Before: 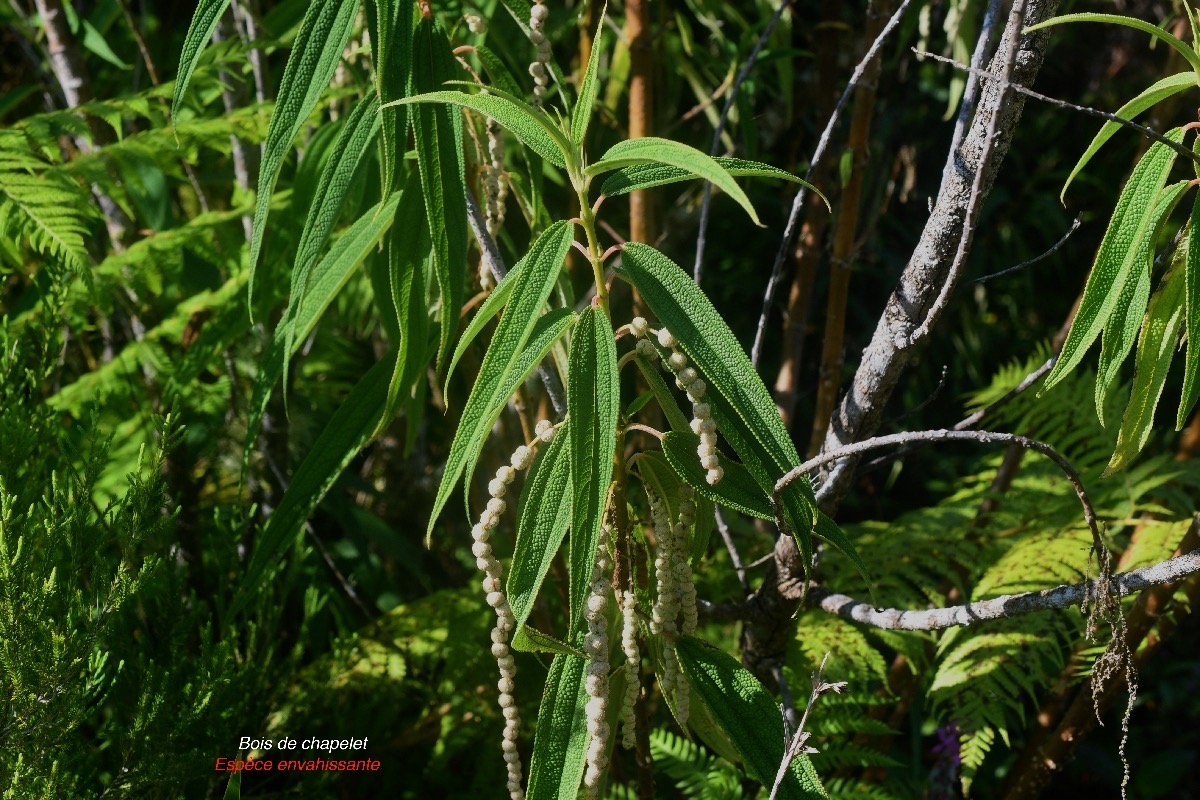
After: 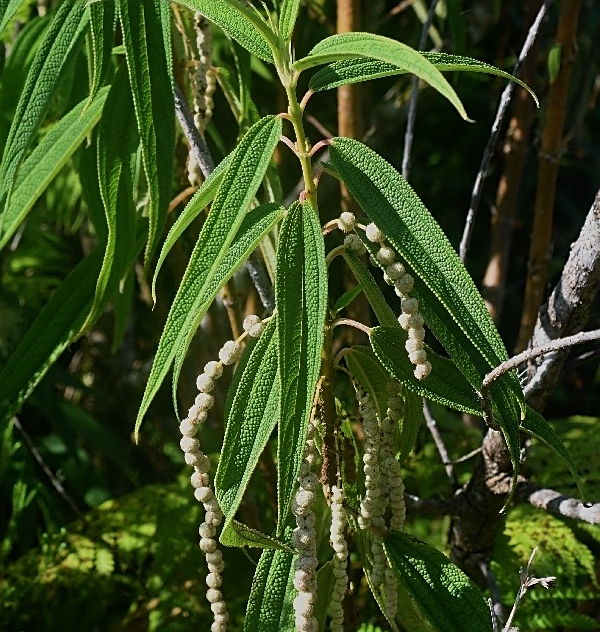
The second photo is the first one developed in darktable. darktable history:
sharpen: on, module defaults
crop and rotate: angle 0.023°, left 24.4%, top 13.124%, right 25.567%, bottom 7.814%
